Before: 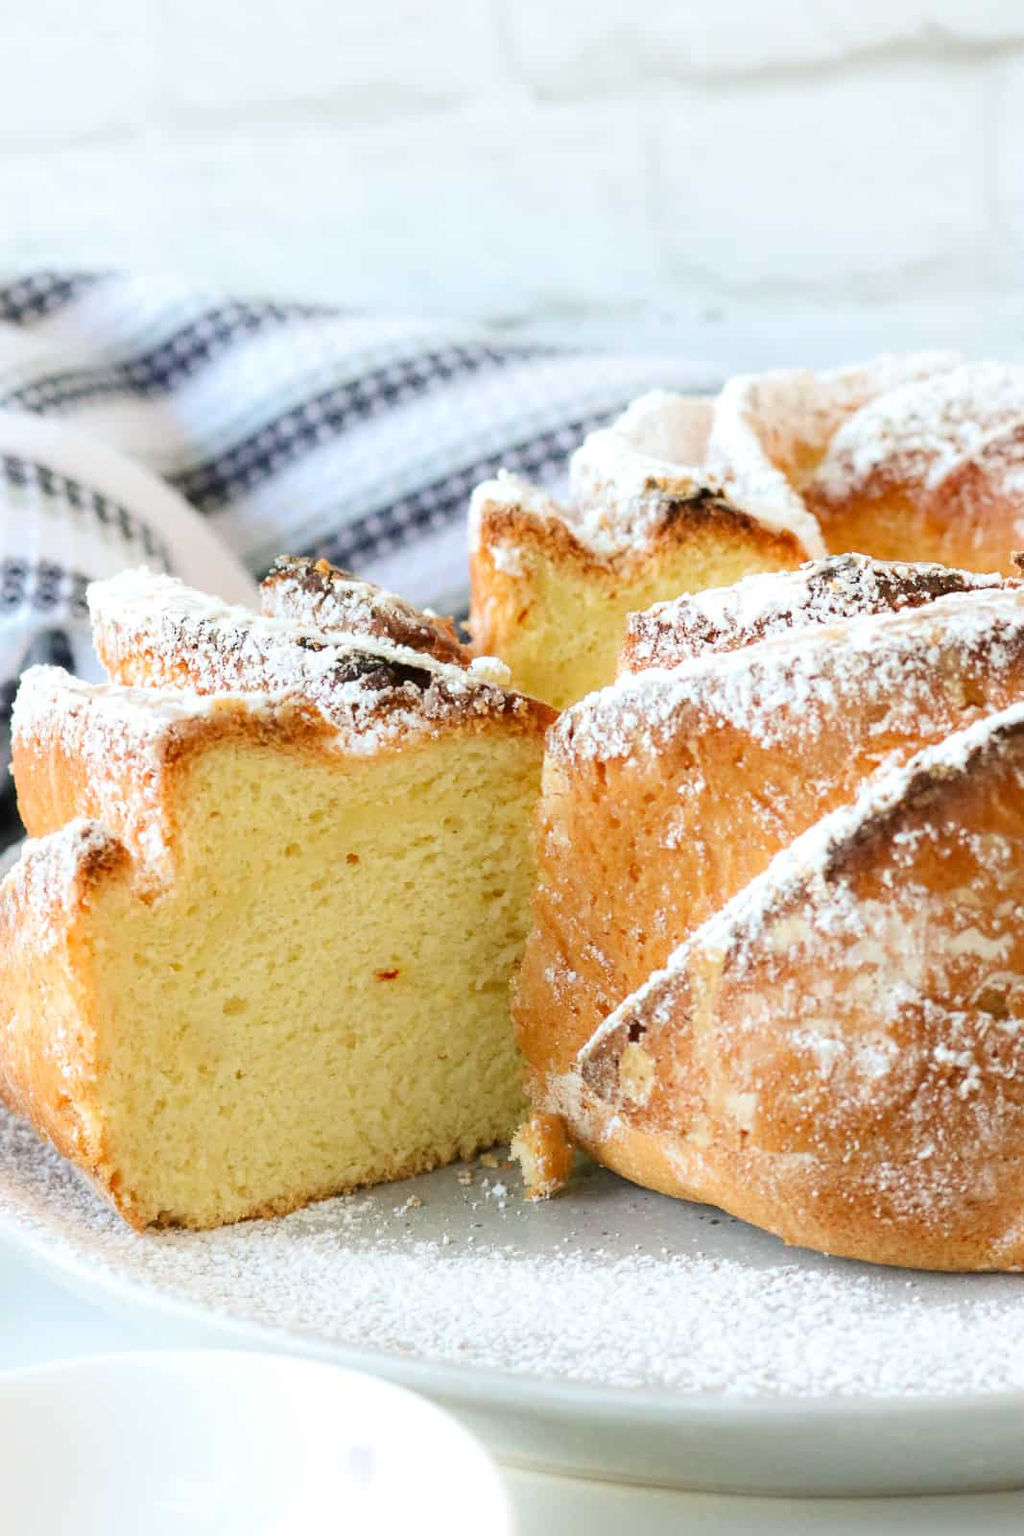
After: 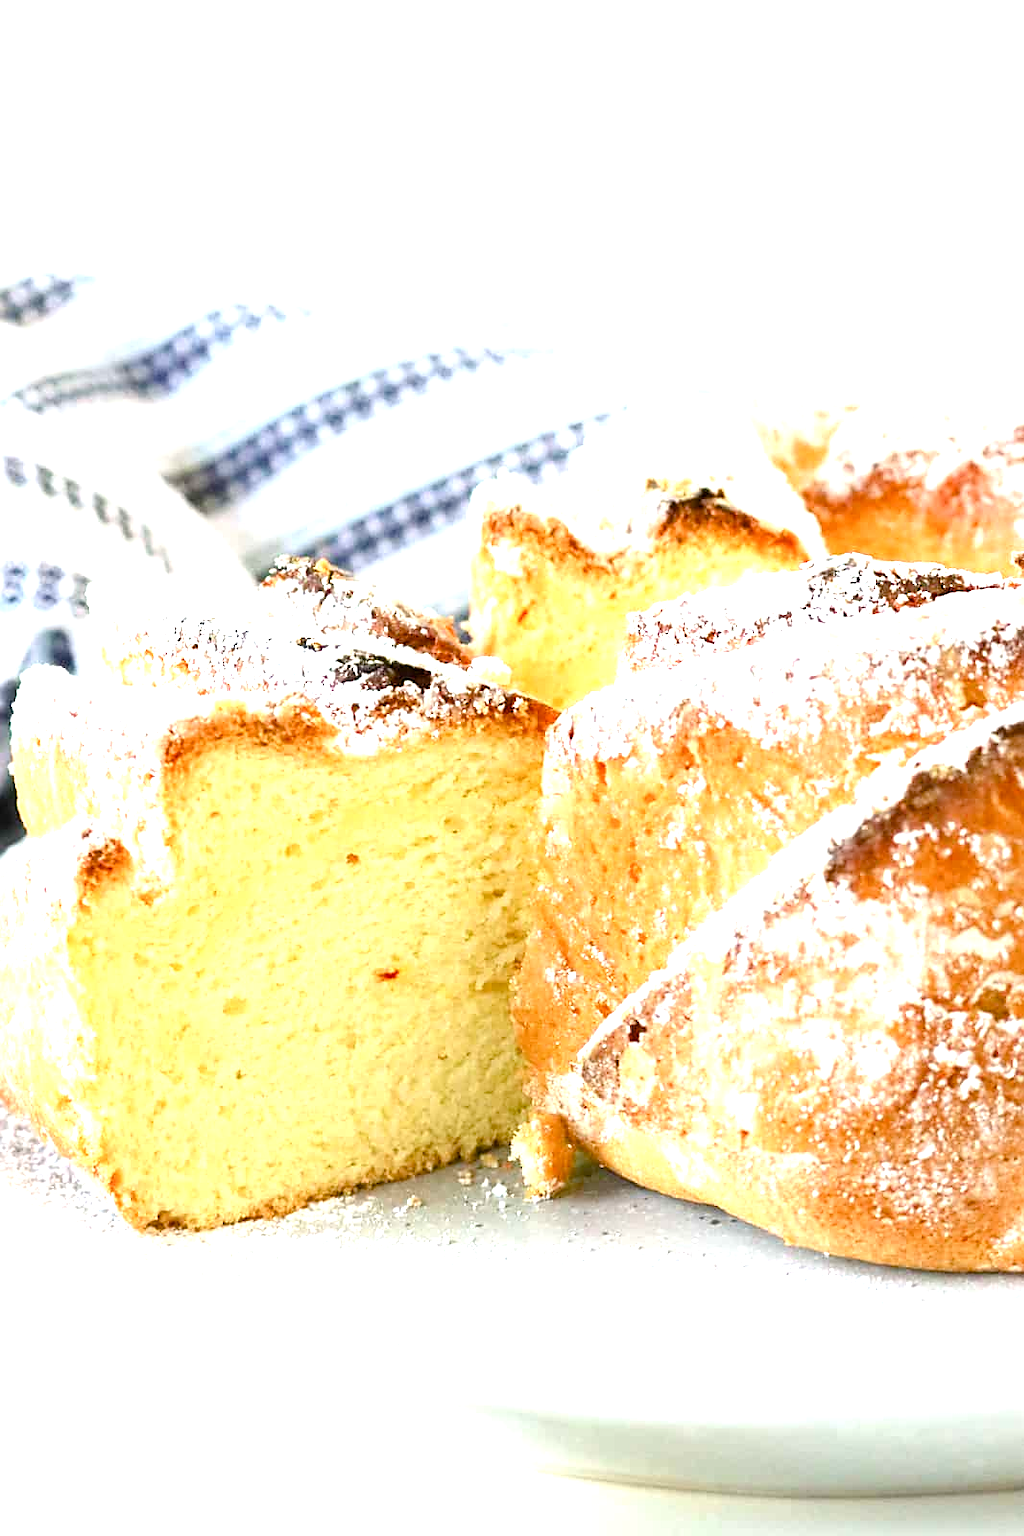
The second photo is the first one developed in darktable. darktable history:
exposure: black level correction 0.001, exposure 1.129 EV, compensate exposure bias true, compensate highlight preservation false
sharpen: radius 1.864, amount 0.398, threshold 1.271
color balance rgb: perceptual saturation grading › global saturation 20%, perceptual saturation grading › highlights -25%, perceptual saturation grading › shadows 25%
